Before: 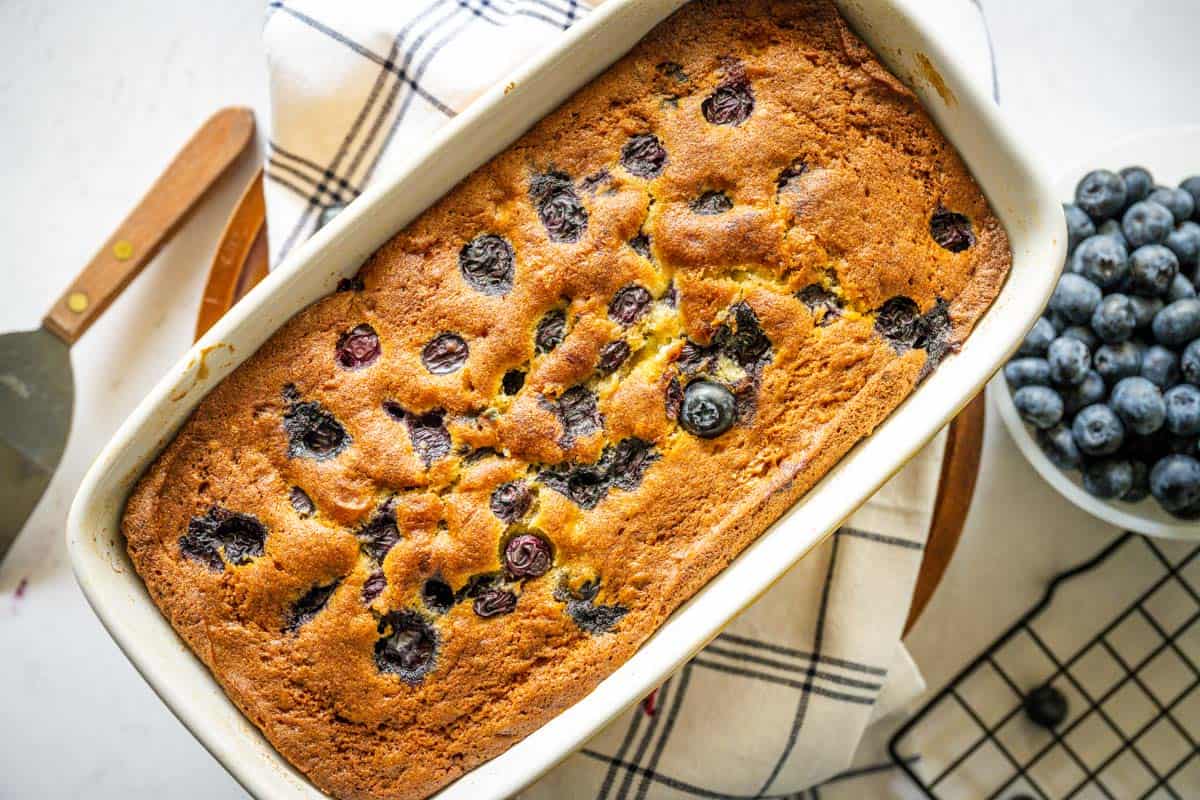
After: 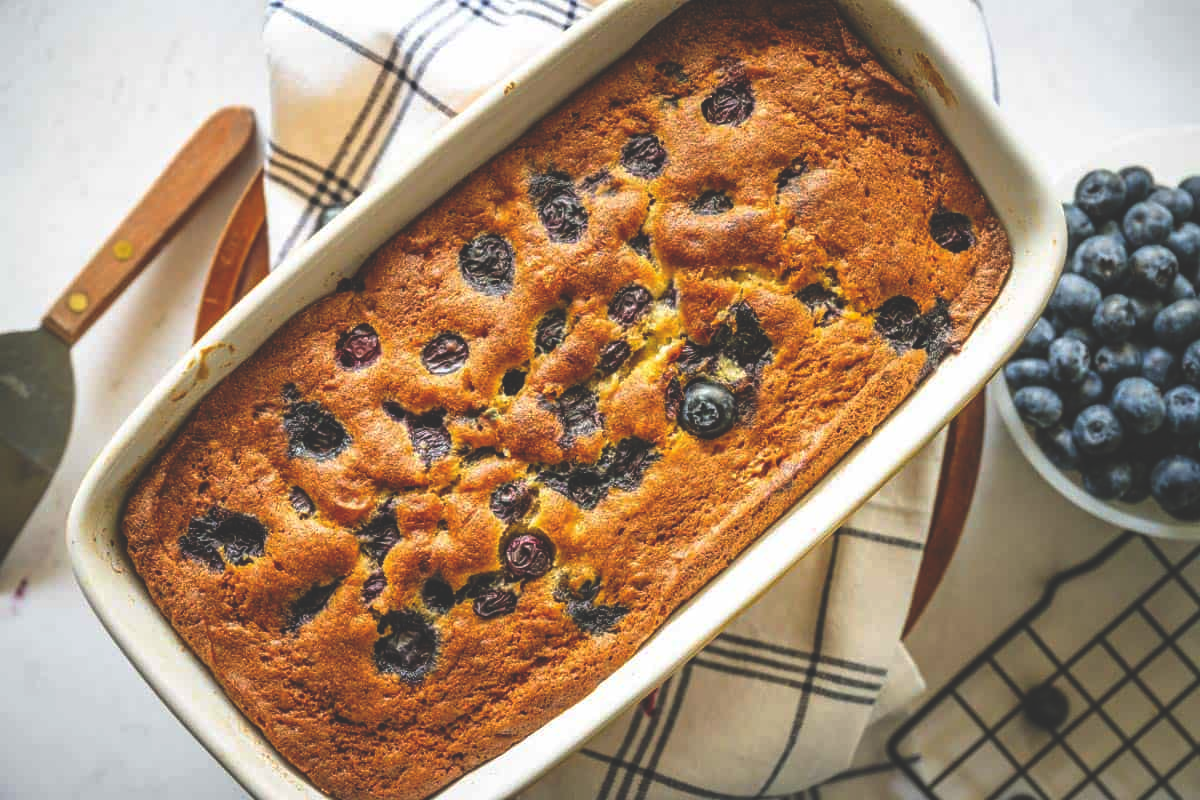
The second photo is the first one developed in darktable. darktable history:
rgb curve: curves: ch0 [(0, 0.186) (0.314, 0.284) (0.775, 0.708) (1, 1)], compensate middle gray true, preserve colors none
exposure: compensate highlight preservation false
